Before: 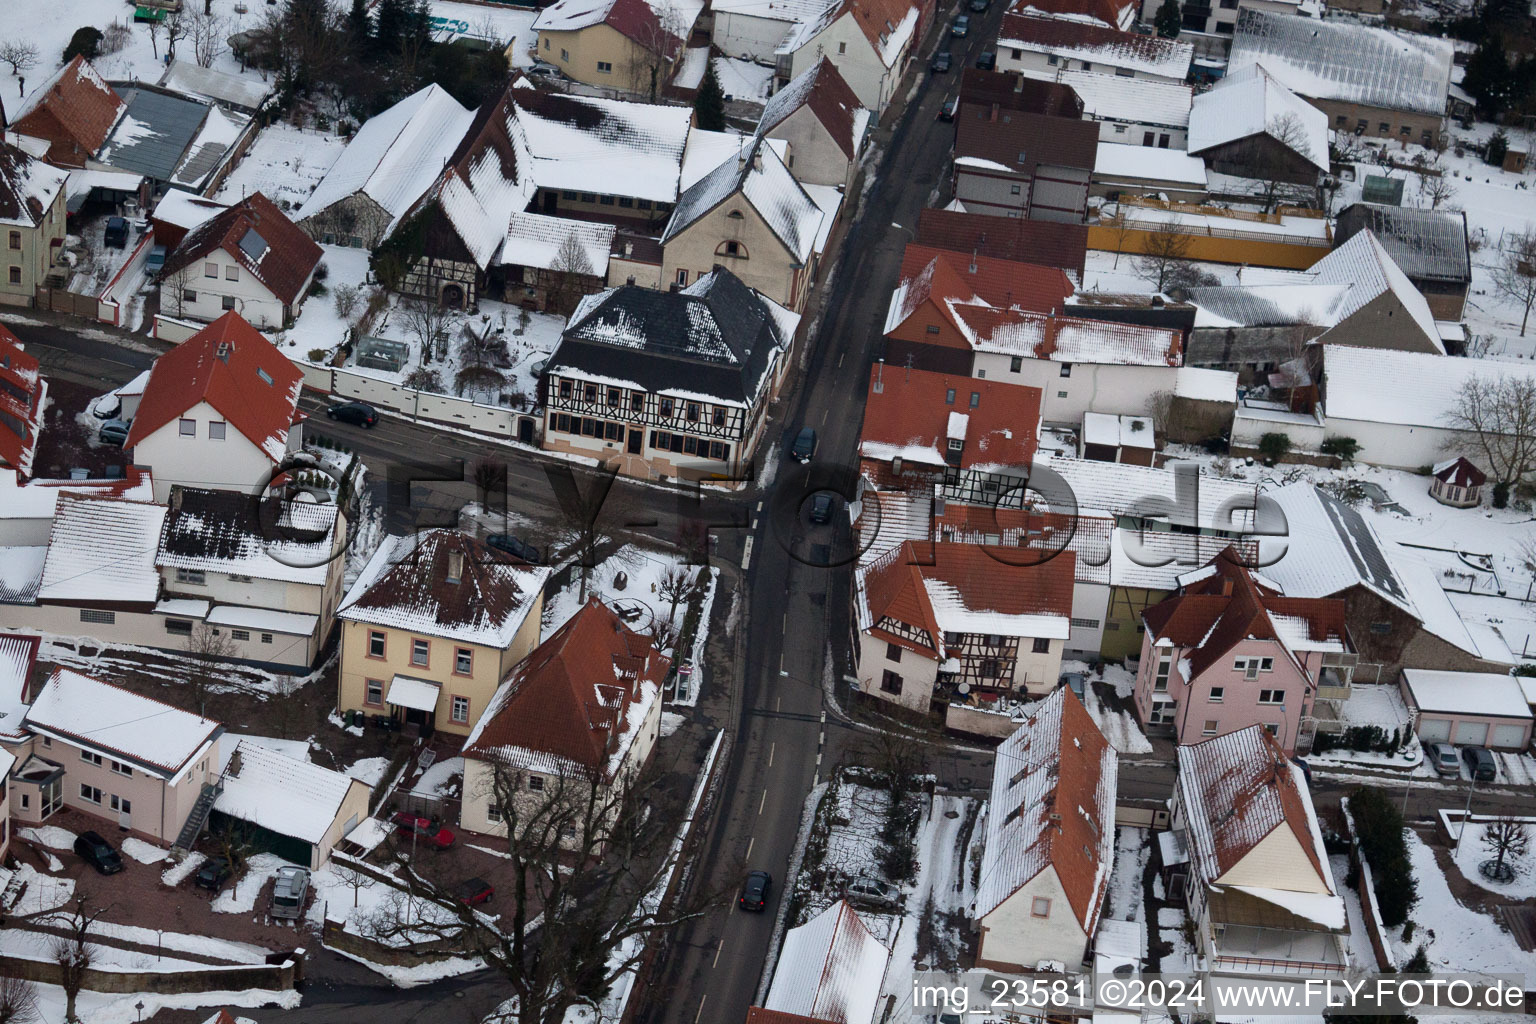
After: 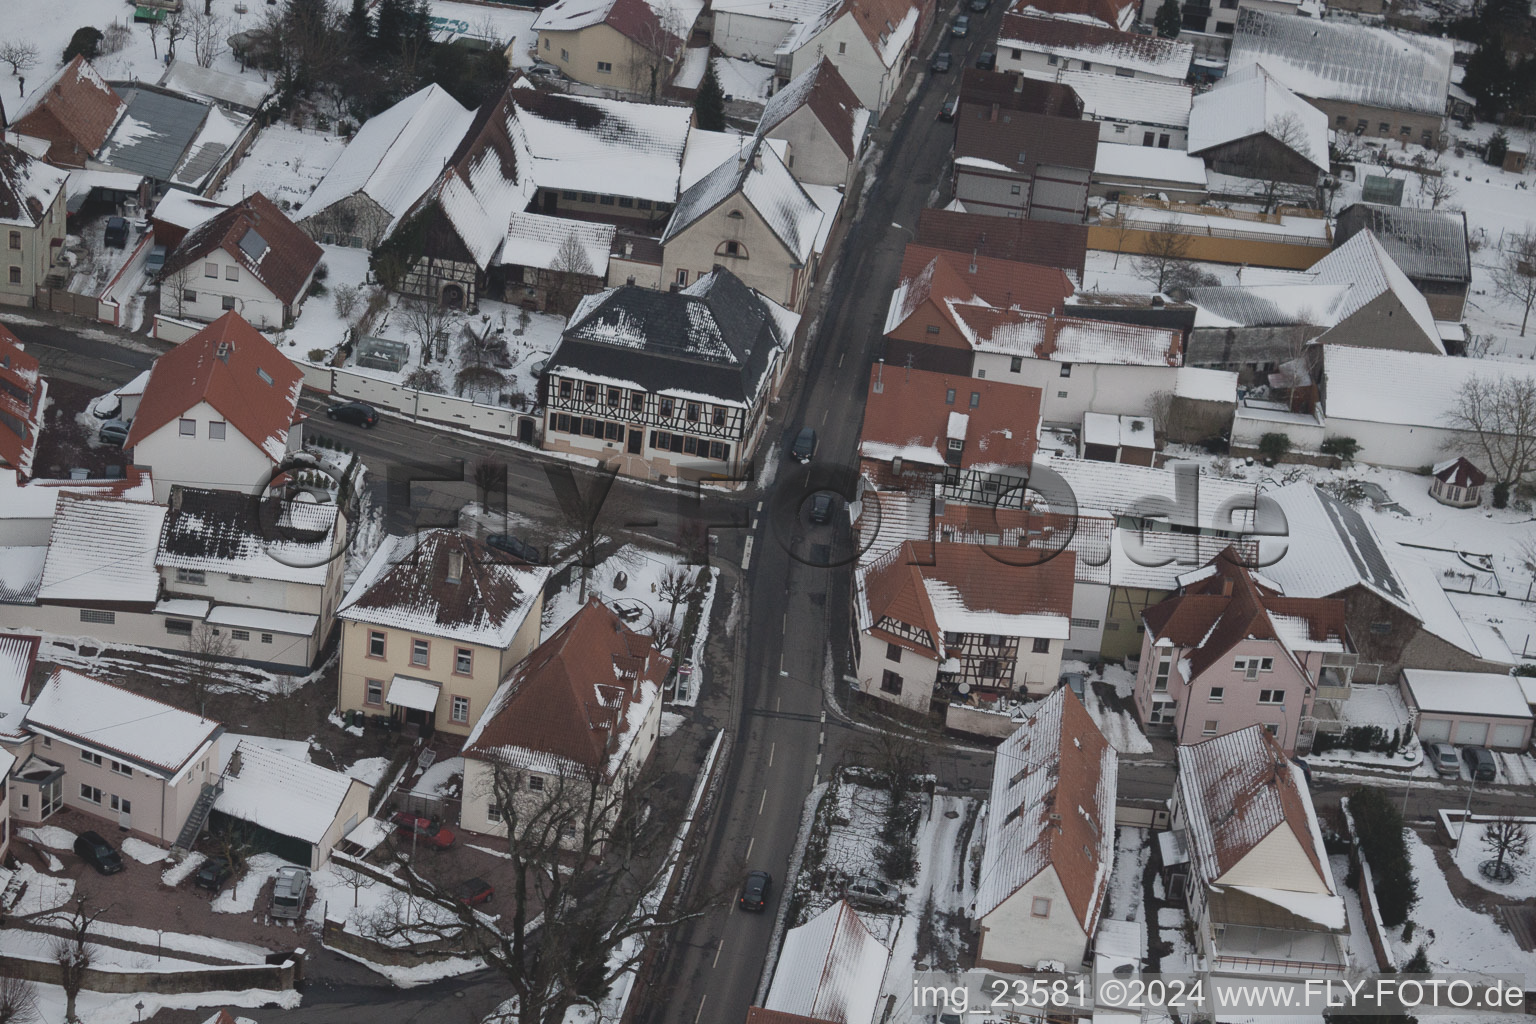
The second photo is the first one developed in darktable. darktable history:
contrast brightness saturation: contrast -0.246, saturation -0.445
